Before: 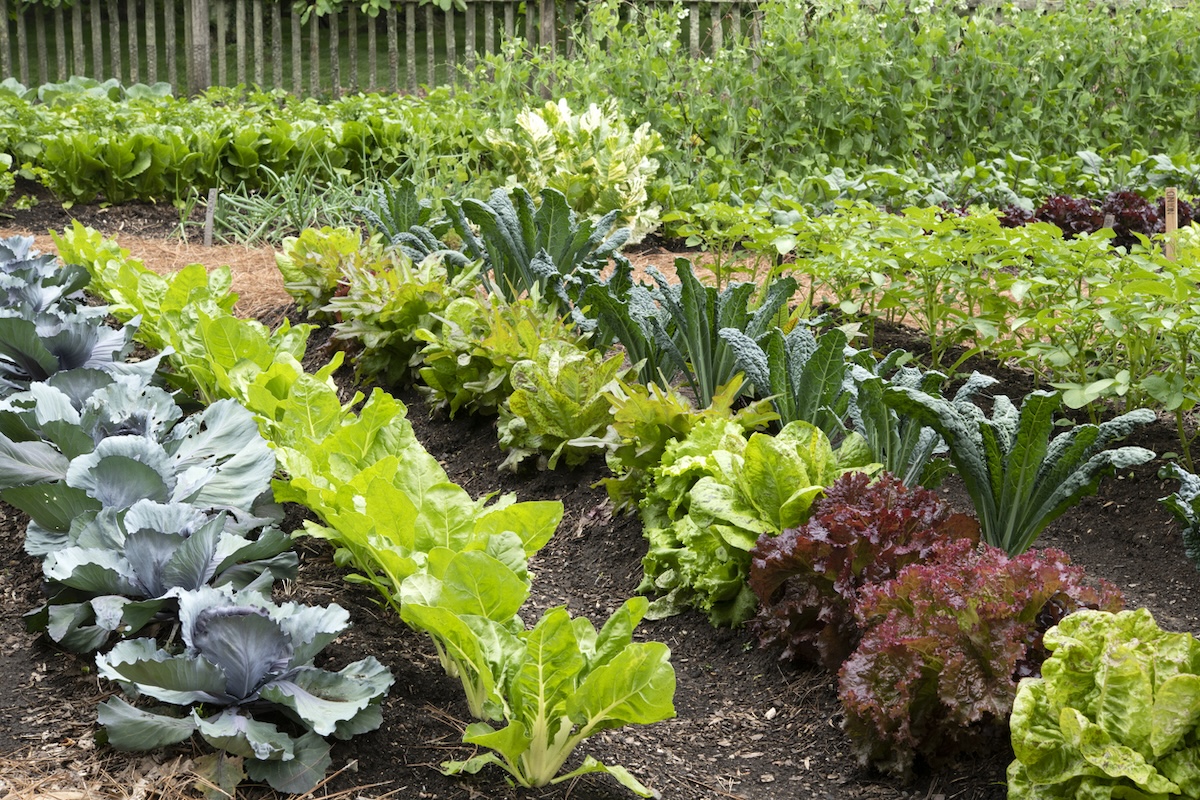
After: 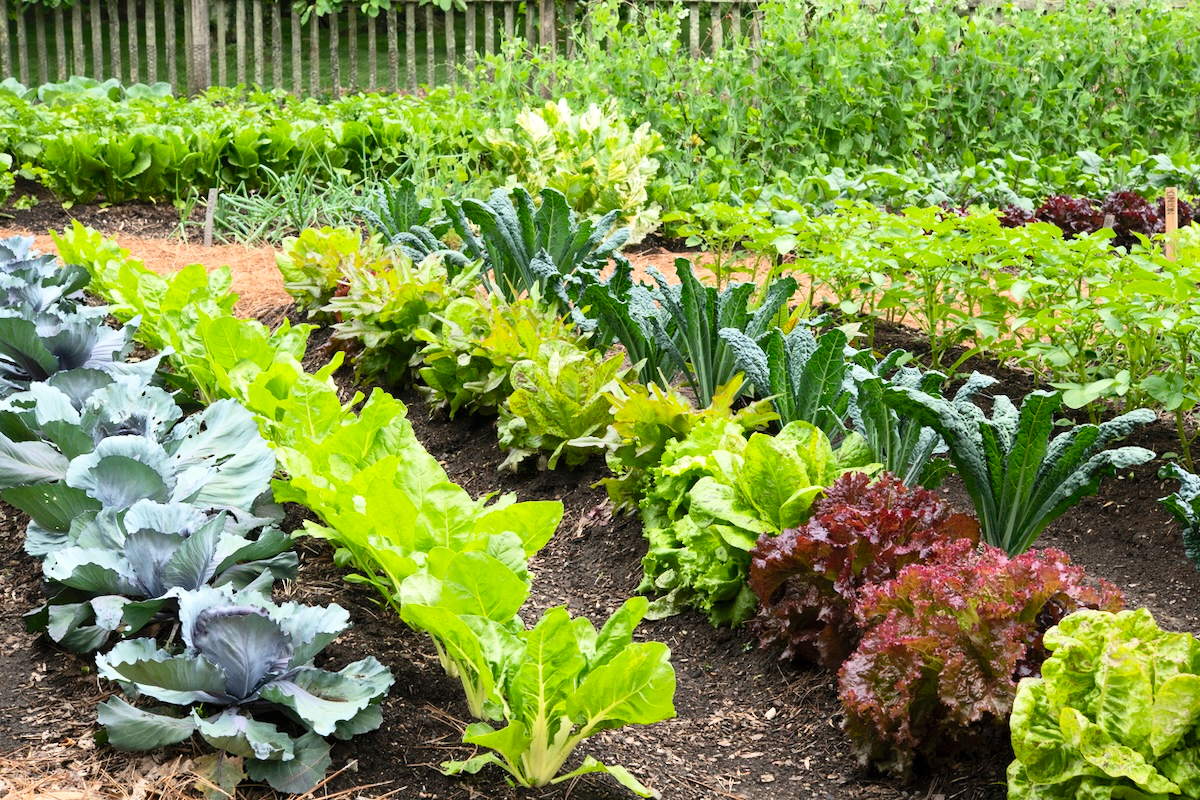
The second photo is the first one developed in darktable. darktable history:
contrast brightness saturation: contrast 0.203, brightness 0.168, saturation 0.226
